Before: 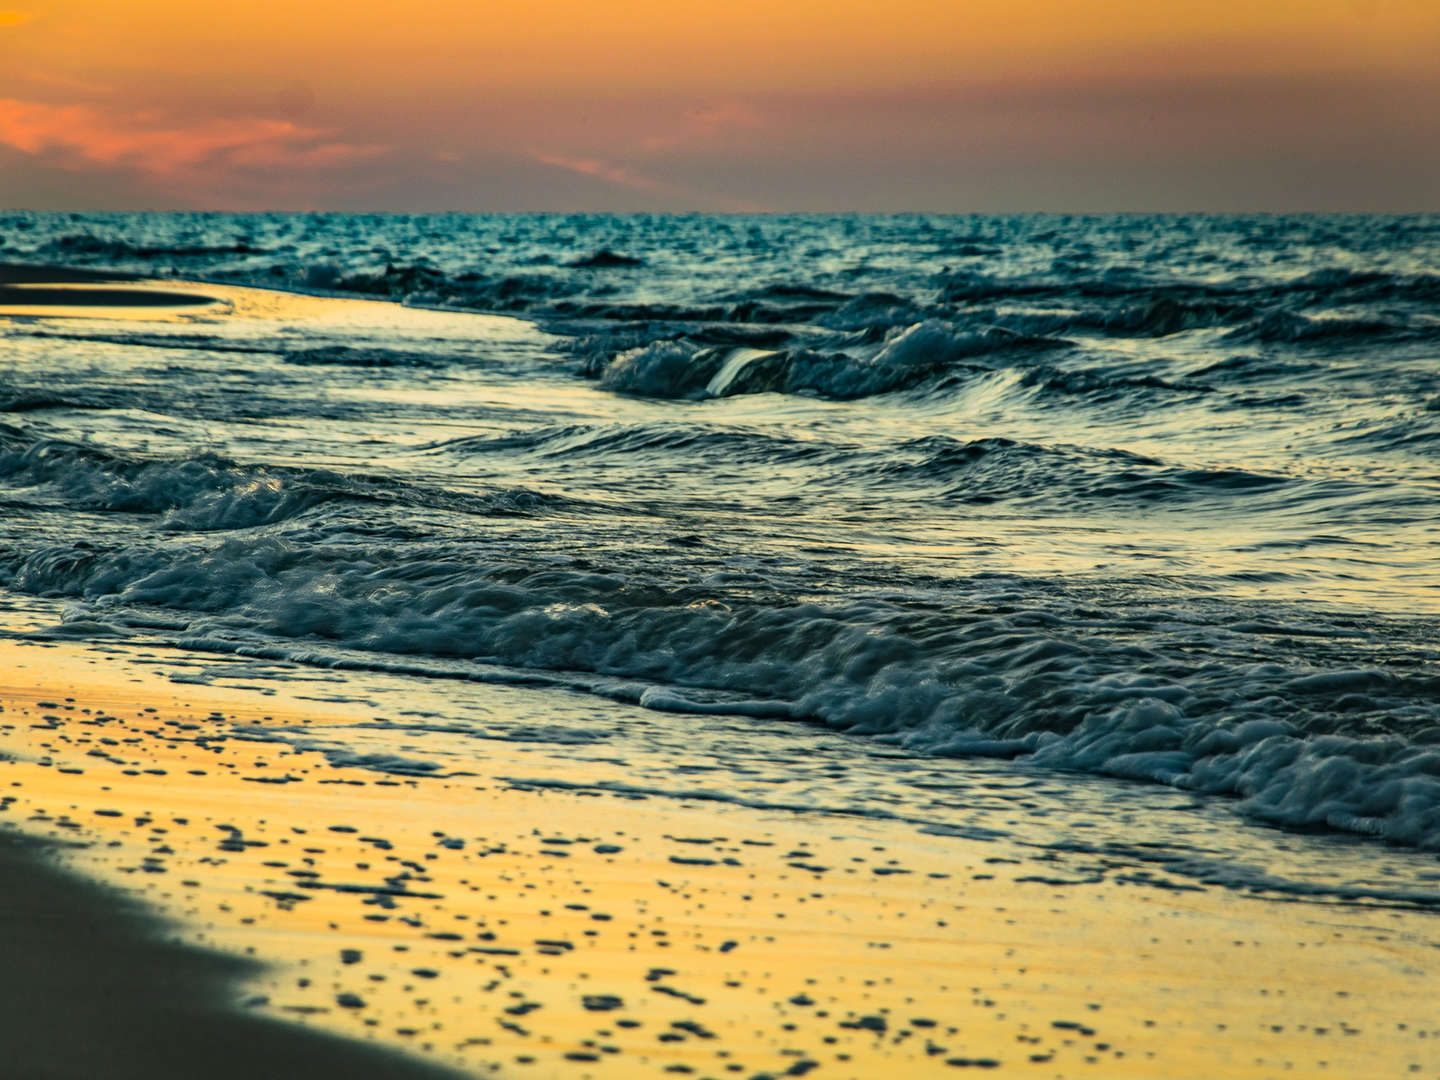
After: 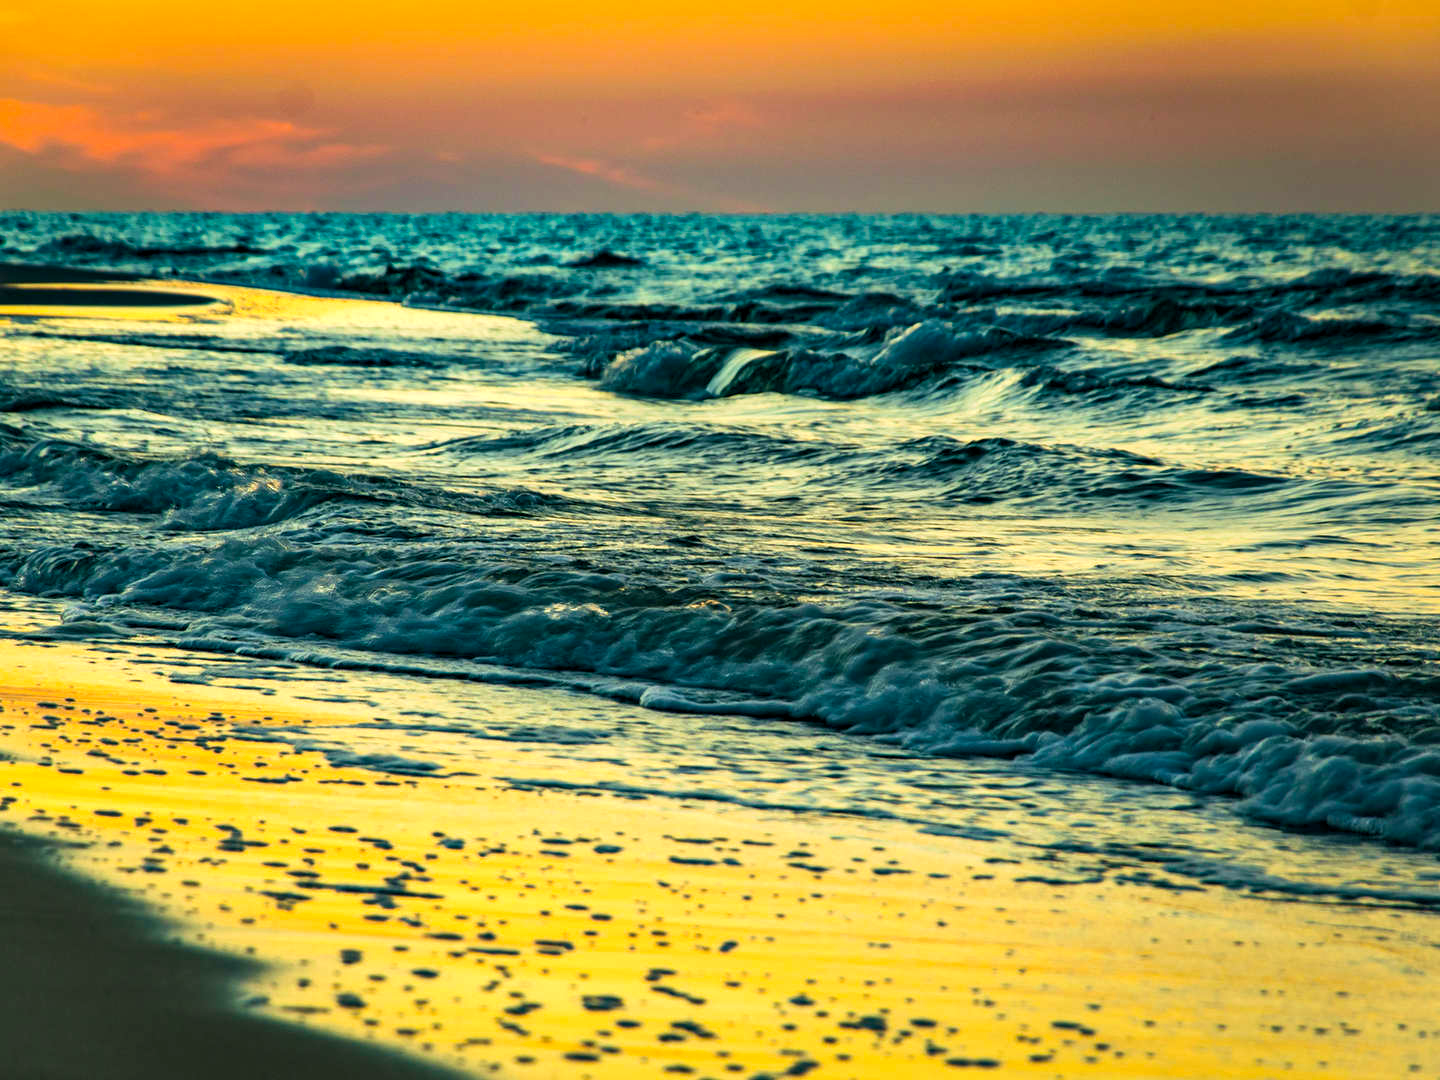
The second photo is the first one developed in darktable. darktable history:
color balance rgb: global offset › luminance -0.239%, linear chroma grading › global chroma 9.921%, perceptual saturation grading › global saturation 10.372%, perceptual brilliance grading › global brilliance 10.175%
velvia: strength 24.84%
